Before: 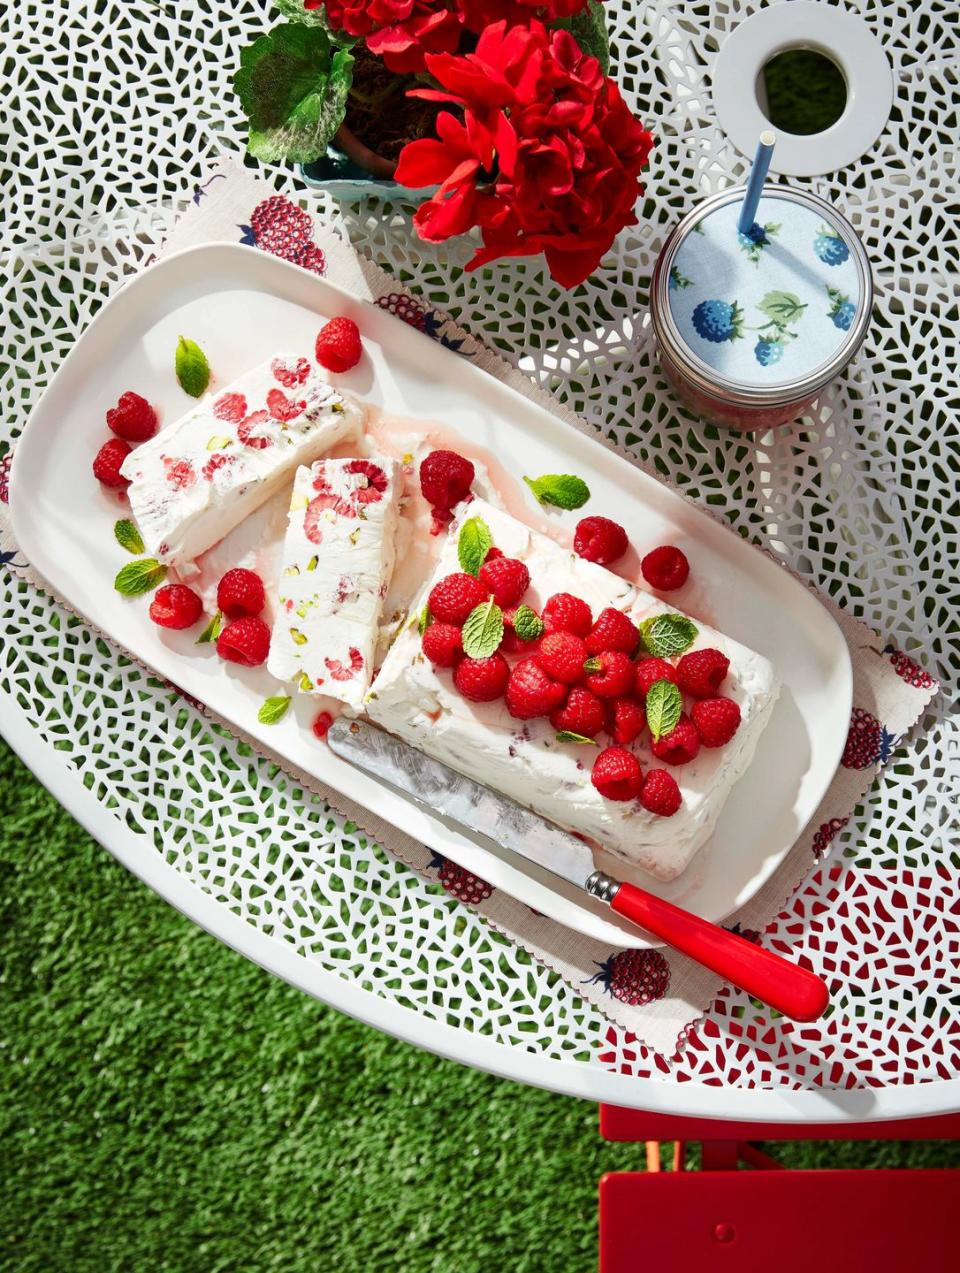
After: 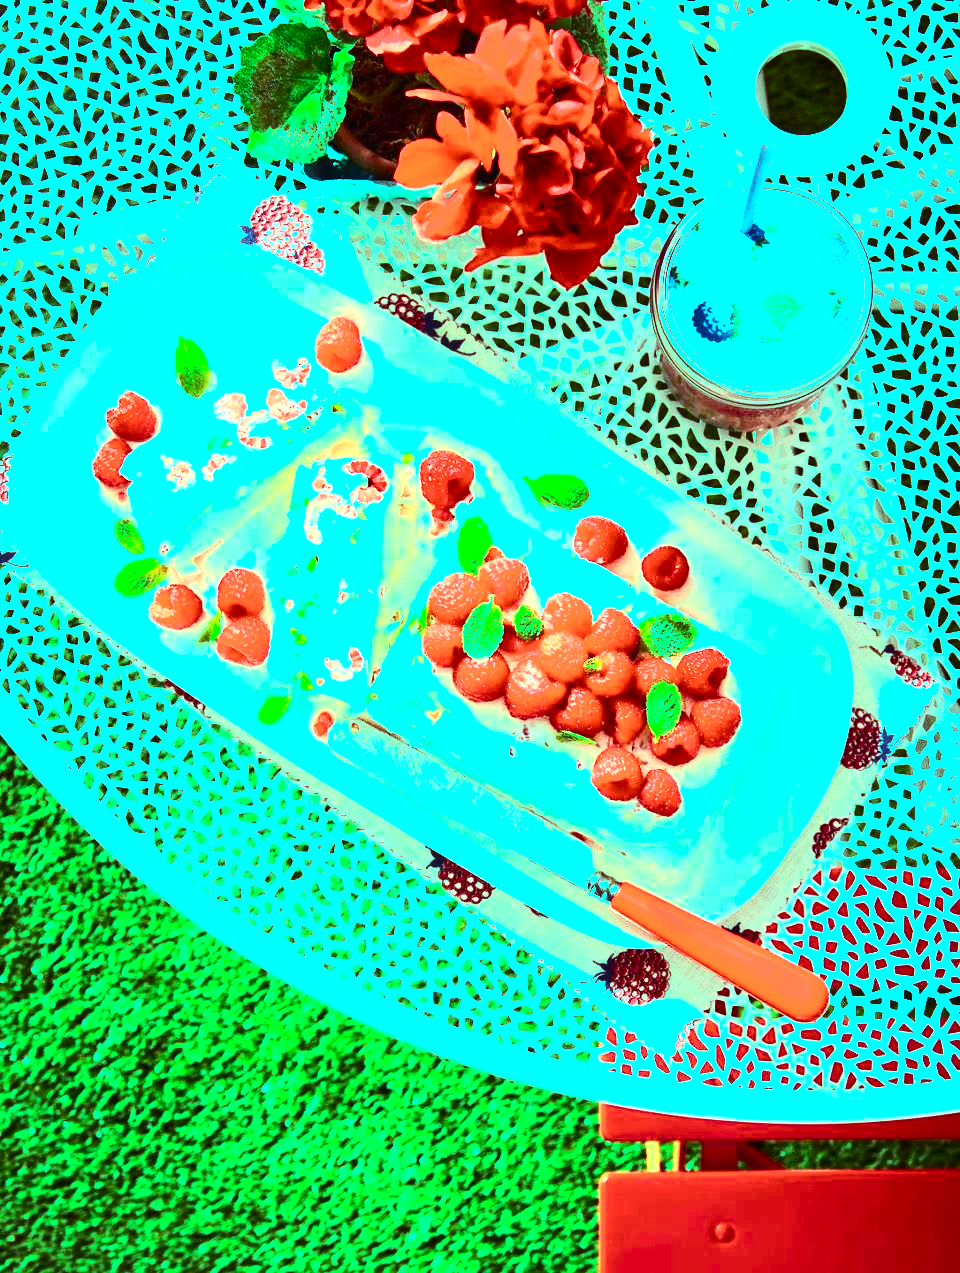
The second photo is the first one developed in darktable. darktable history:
color balance rgb: shadows lift › luminance 0.49%, shadows lift › chroma 6.83%, shadows lift › hue 300.29°, power › hue 208.98°, highlights gain › luminance 20.24%, highlights gain › chroma 13.17%, highlights gain › hue 173.85°, perceptual saturation grading › global saturation 18.05%
exposure: black level correction 0, exposure 1.45 EV, compensate exposure bias true, compensate highlight preservation false
contrast brightness saturation: contrast 0.39, brightness 0.1
